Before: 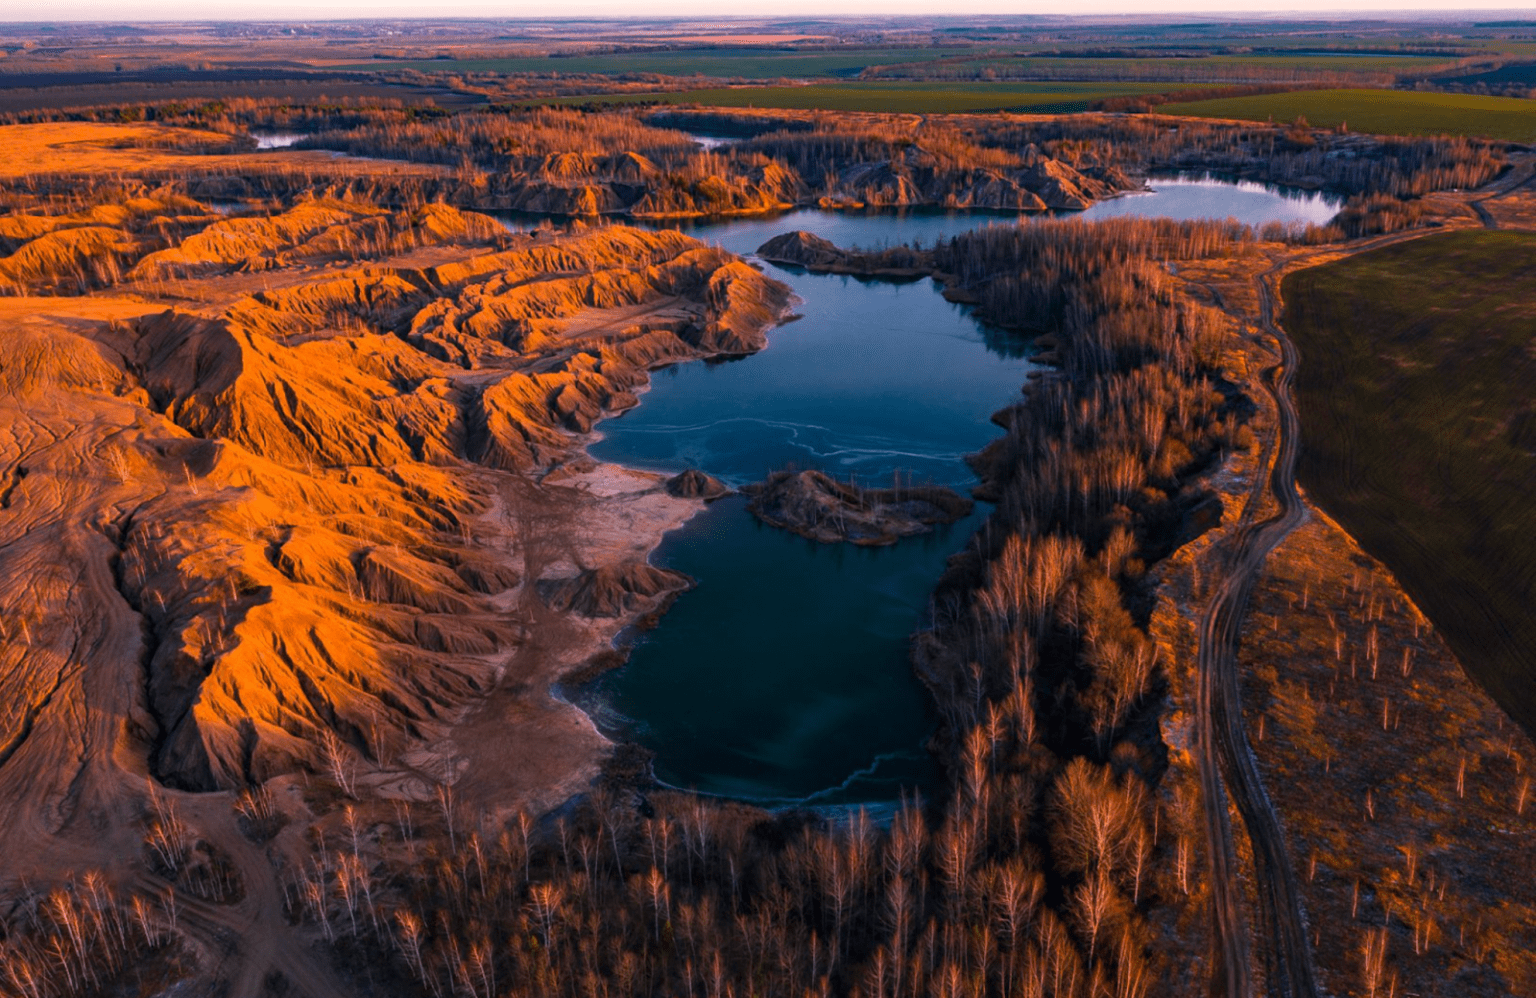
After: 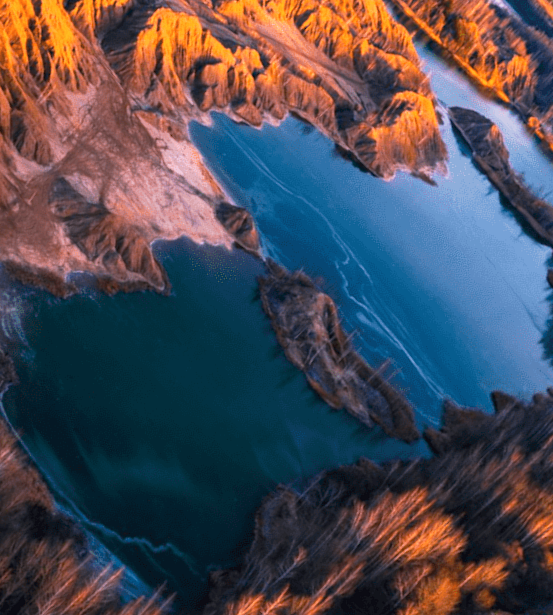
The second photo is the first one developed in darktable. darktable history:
crop and rotate: angle -46.17°, top 16.703%, right 0.817%, bottom 11.624%
base curve: curves: ch0 [(0, 0) (0.088, 0.125) (0.176, 0.251) (0.354, 0.501) (0.613, 0.749) (1, 0.877)], preserve colors none
exposure: exposure 0.57 EV, compensate exposure bias true, compensate highlight preservation false
